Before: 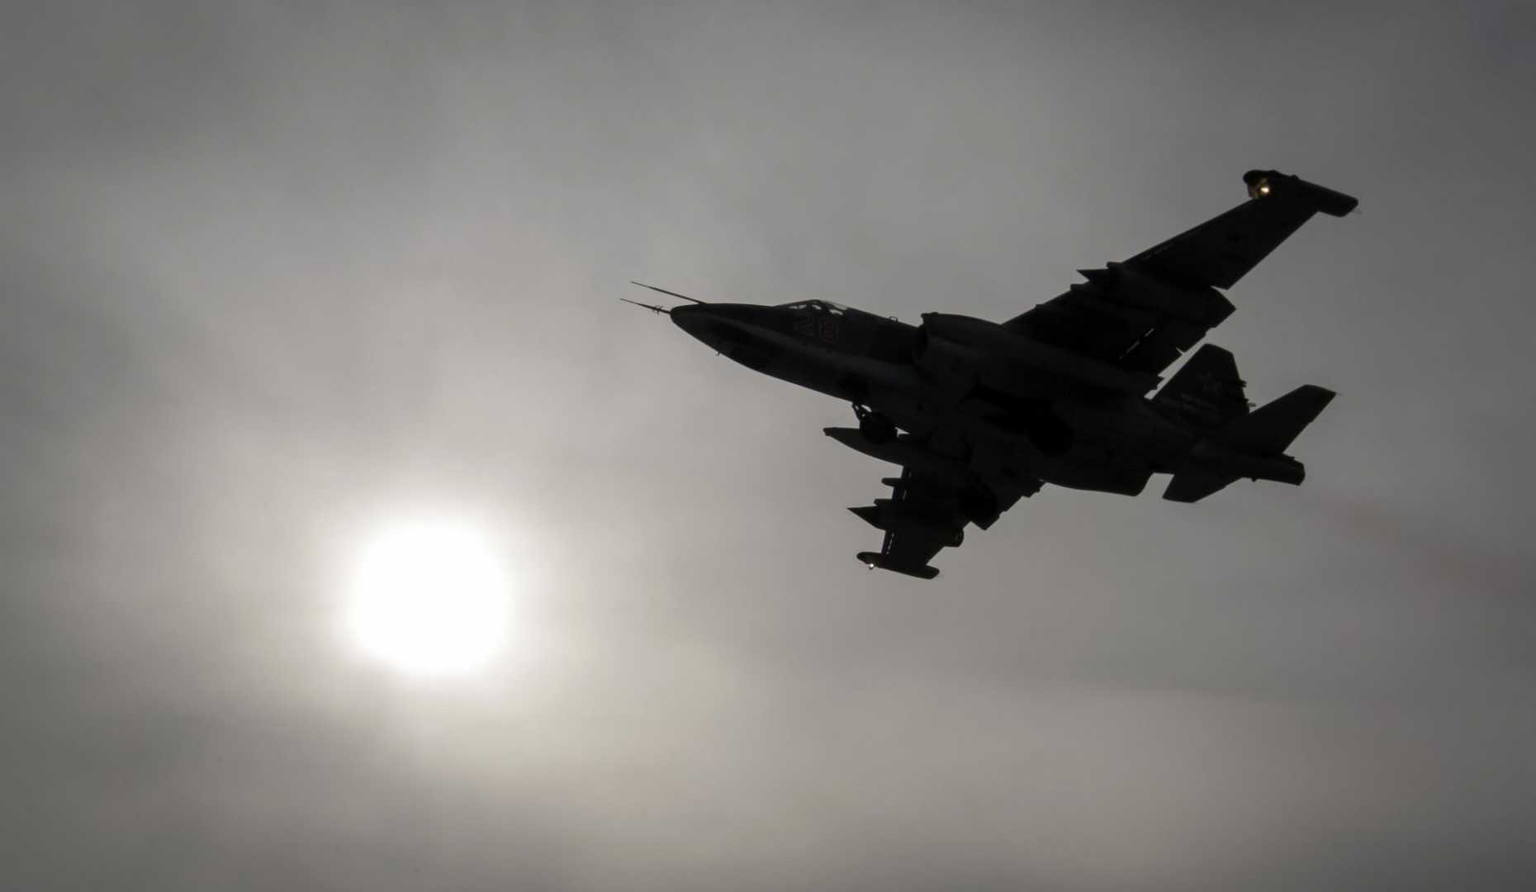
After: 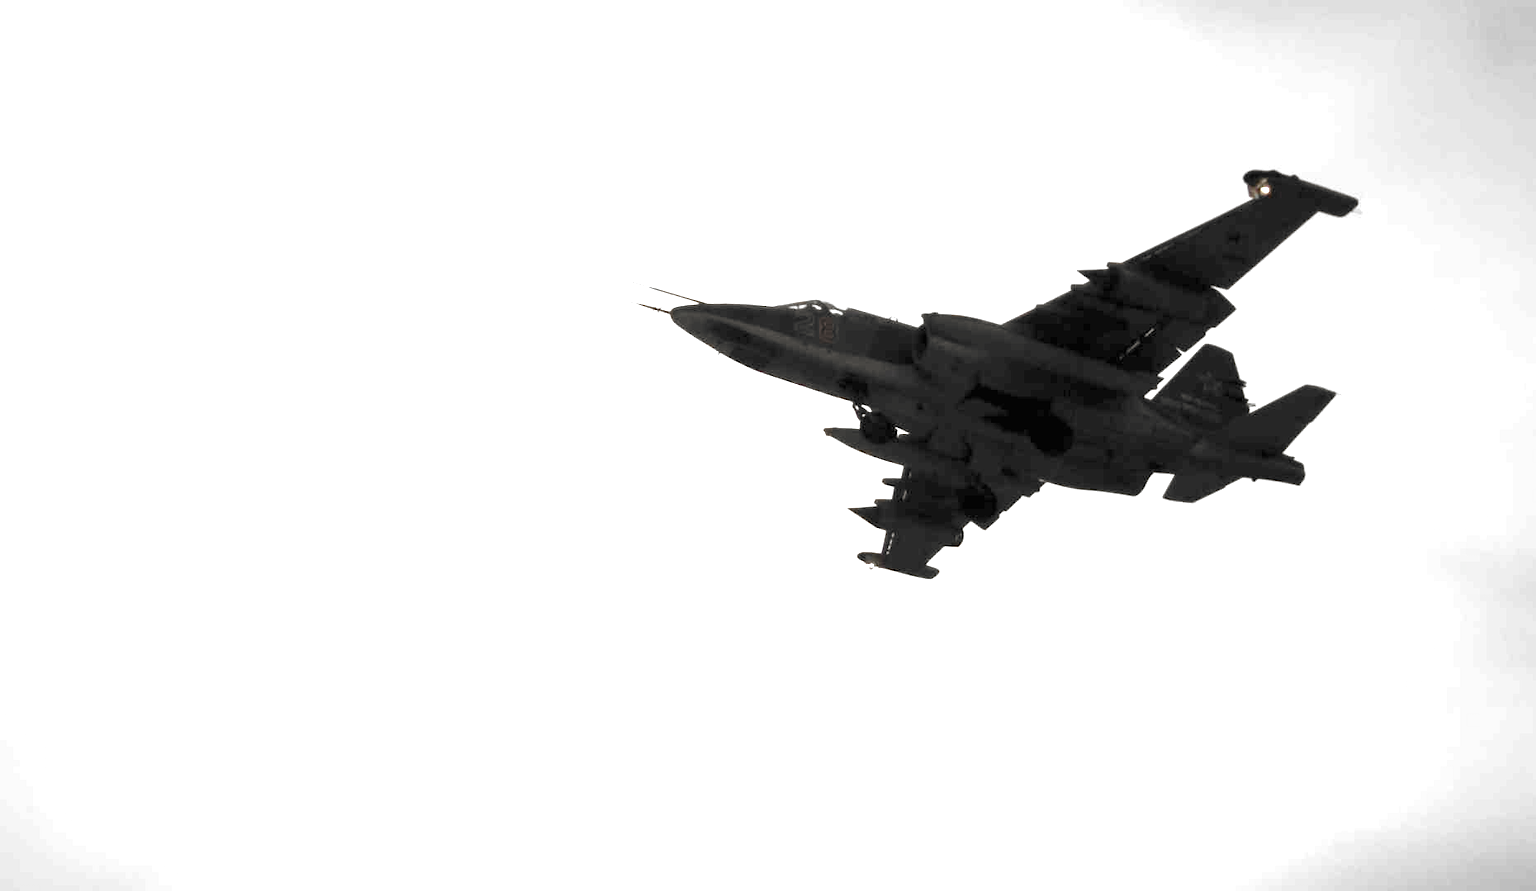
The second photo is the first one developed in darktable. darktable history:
exposure: exposure 3 EV, compensate highlight preservation false
color balance: lift [1, 0.994, 1.002, 1.006], gamma [0.957, 1.081, 1.016, 0.919], gain [0.97, 0.972, 1.01, 1.028], input saturation 91.06%, output saturation 79.8%
color zones: curves: ch0 [(0, 0.447) (0.184, 0.543) (0.323, 0.476) (0.429, 0.445) (0.571, 0.443) (0.714, 0.451) (0.857, 0.452) (1, 0.447)]; ch1 [(0, 0.464) (0.176, 0.46) (0.287, 0.177) (0.429, 0.002) (0.571, 0) (0.714, 0) (0.857, 0) (1, 0.464)], mix 20%
